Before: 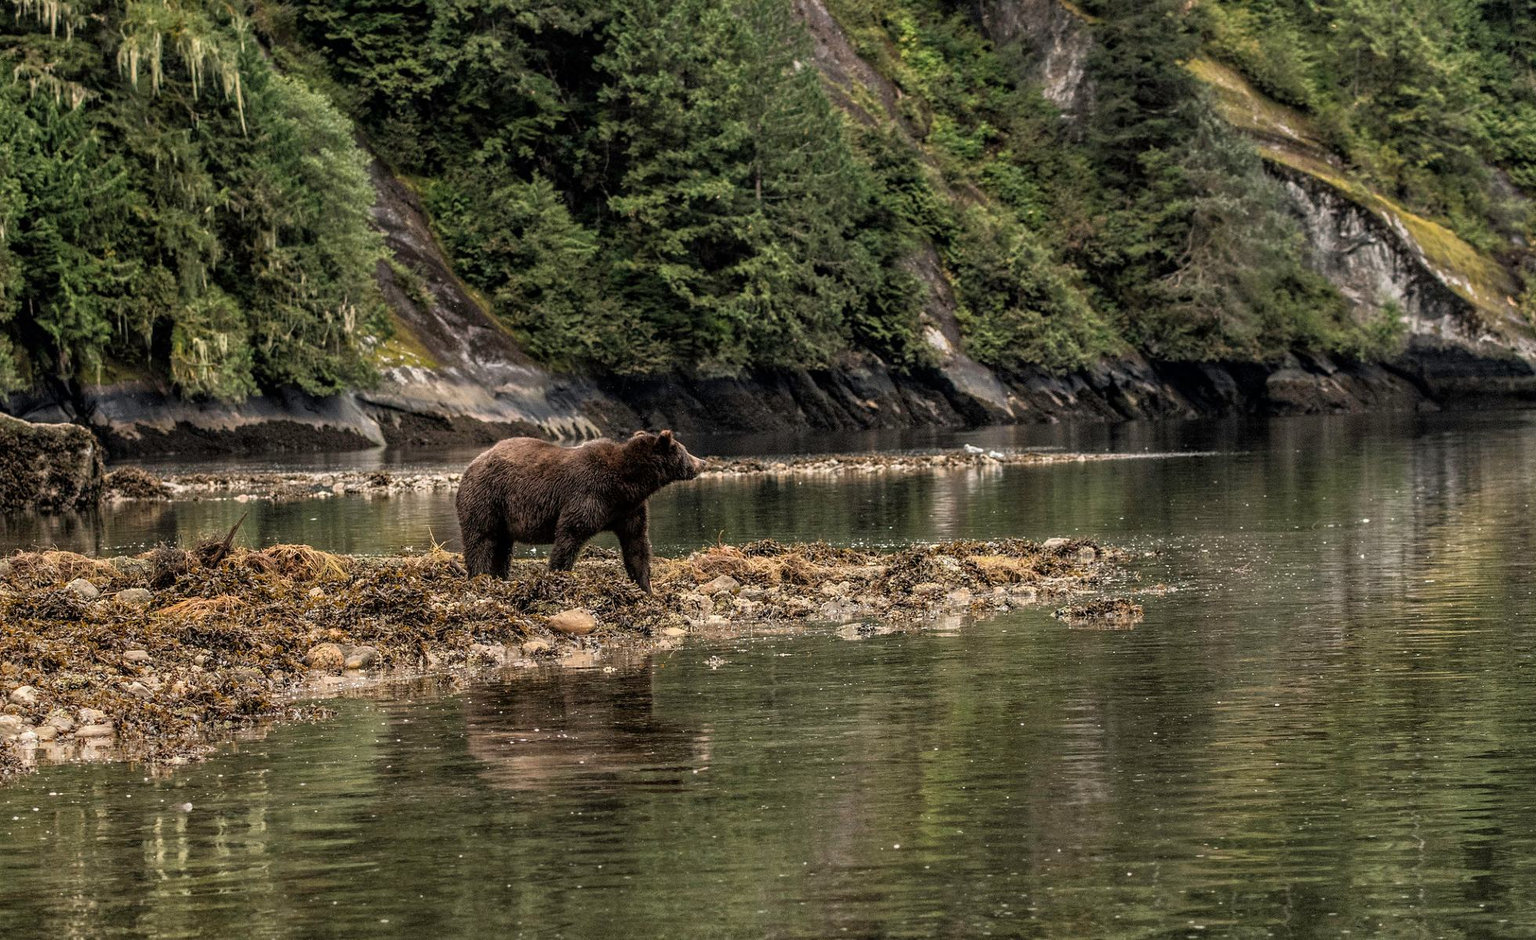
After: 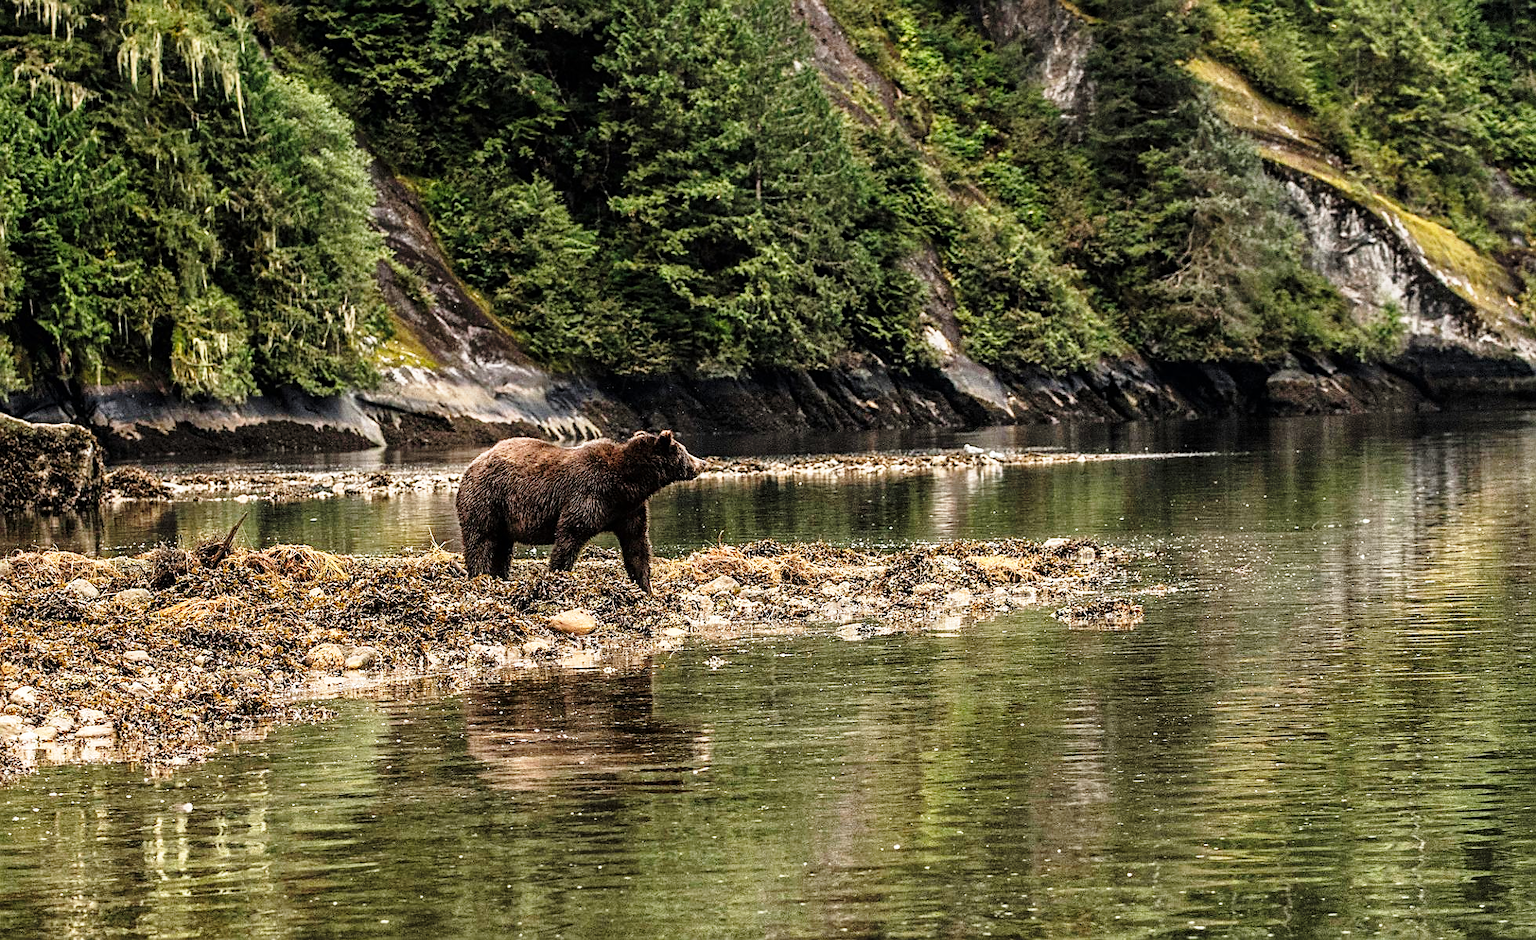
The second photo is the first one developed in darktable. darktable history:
sharpen: on, module defaults
base curve: curves: ch0 [(0, 0) (0.026, 0.03) (0.109, 0.232) (0.351, 0.748) (0.669, 0.968) (1, 1)], preserve colors none
graduated density: on, module defaults
